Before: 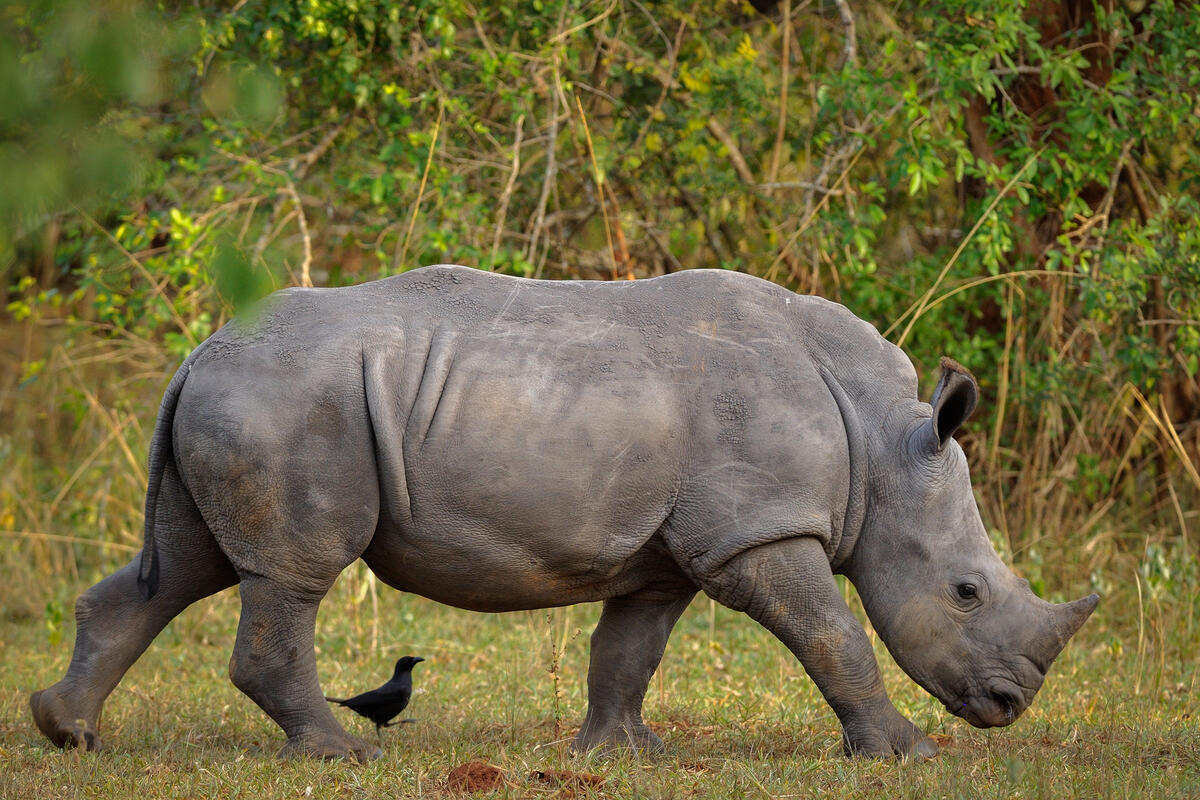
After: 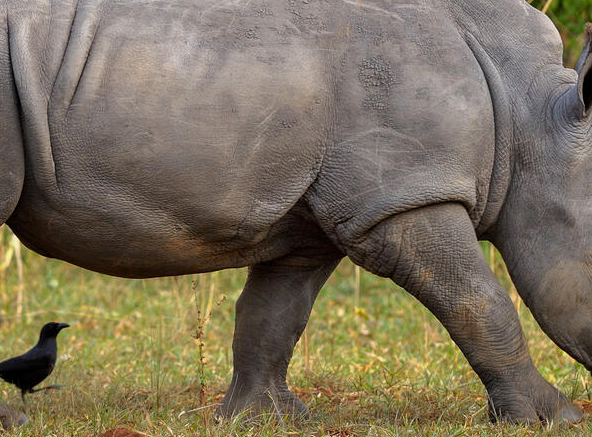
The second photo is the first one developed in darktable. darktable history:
crop: left 29.636%, top 41.81%, right 21.011%, bottom 3.509%
exposure: black level correction 0.001, exposure 0.016 EV, compensate highlight preservation false
